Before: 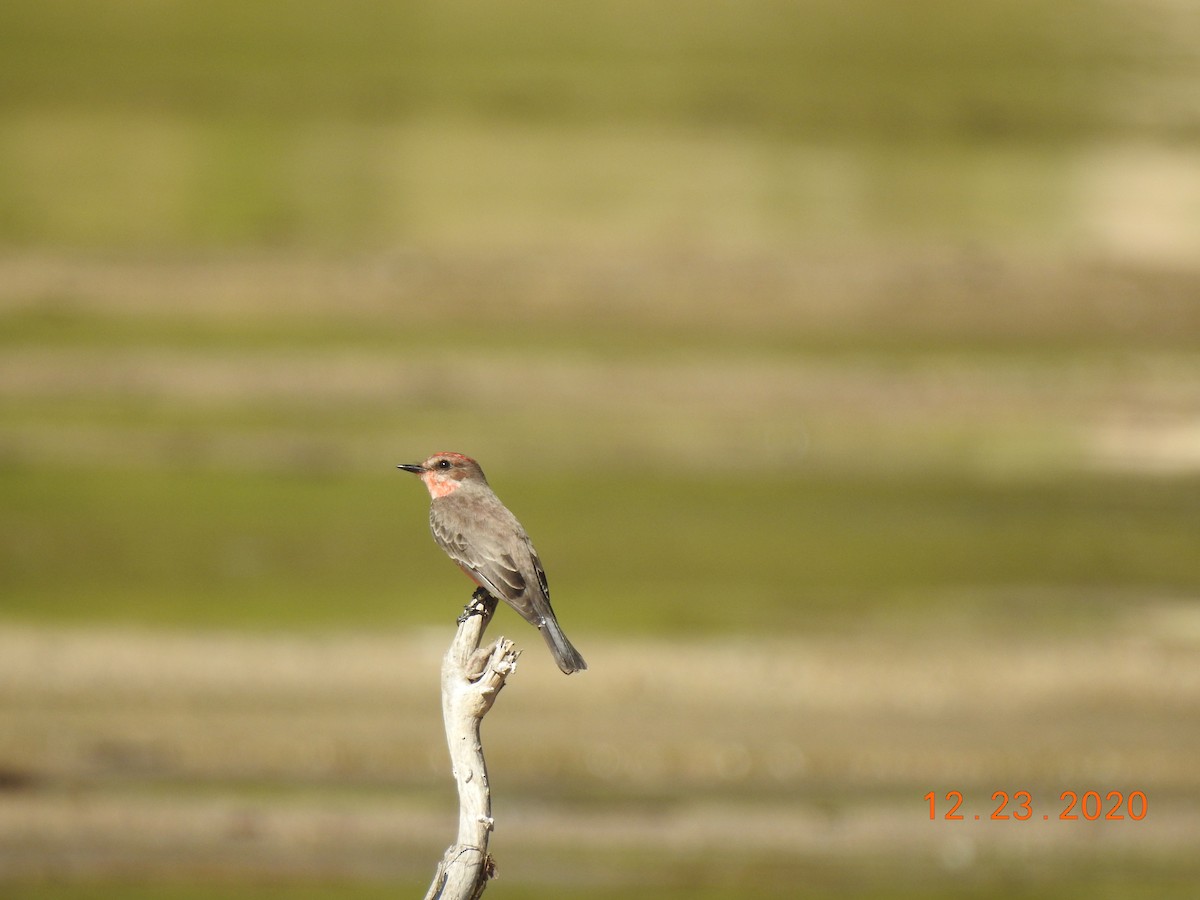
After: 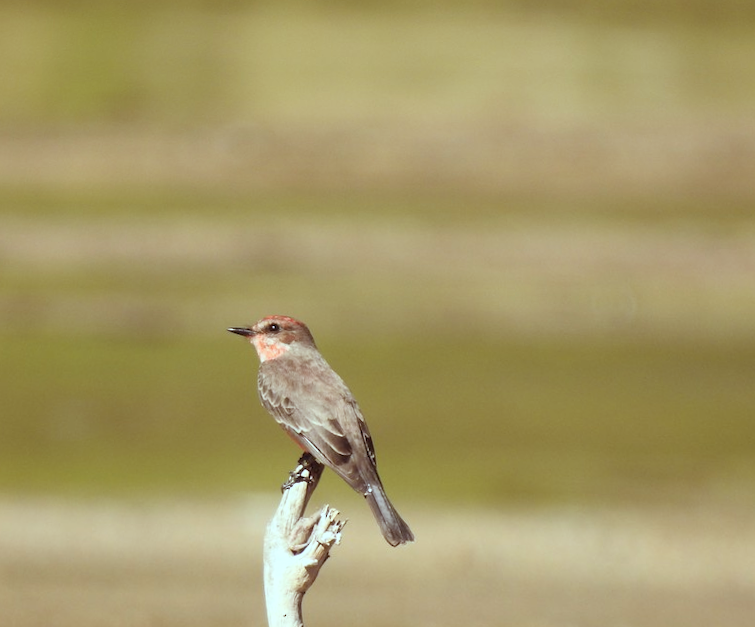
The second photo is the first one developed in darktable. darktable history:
crop: left 16.202%, top 11.208%, right 26.045%, bottom 20.557%
color correction: highlights a* -10.04, highlights b* -10.37
rgb curve: curves: ch0 [(0, 0) (0.078, 0.051) (0.929, 0.956) (1, 1)], compensate middle gray true
rgb levels: mode RGB, independent channels, levels [[0, 0.474, 1], [0, 0.5, 1], [0, 0.5, 1]]
rotate and perspective: rotation 0.128°, lens shift (vertical) -0.181, lens shift (horizontal) -0.044, shear 0.001, automatic cropping off
